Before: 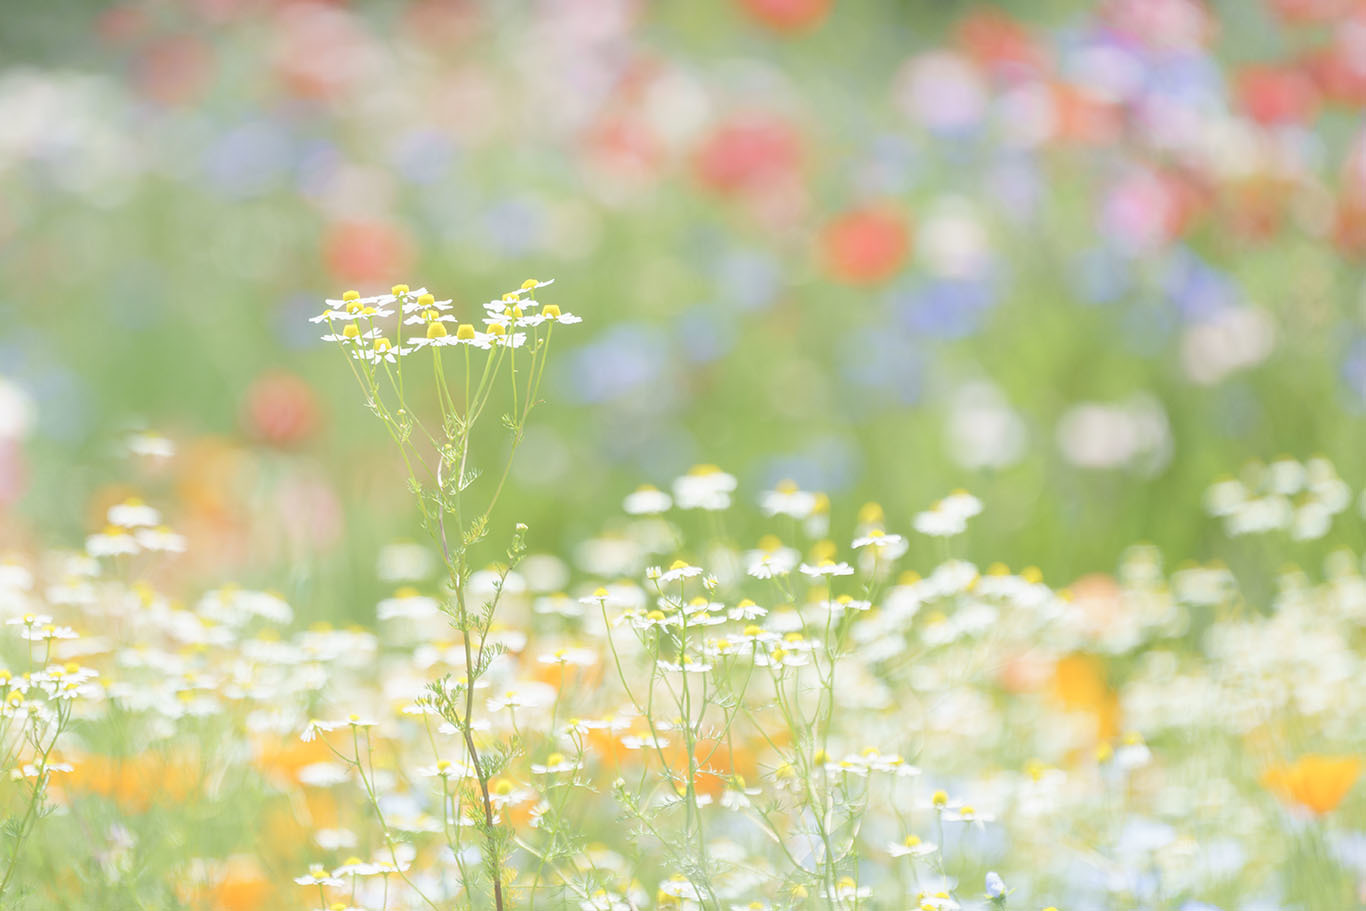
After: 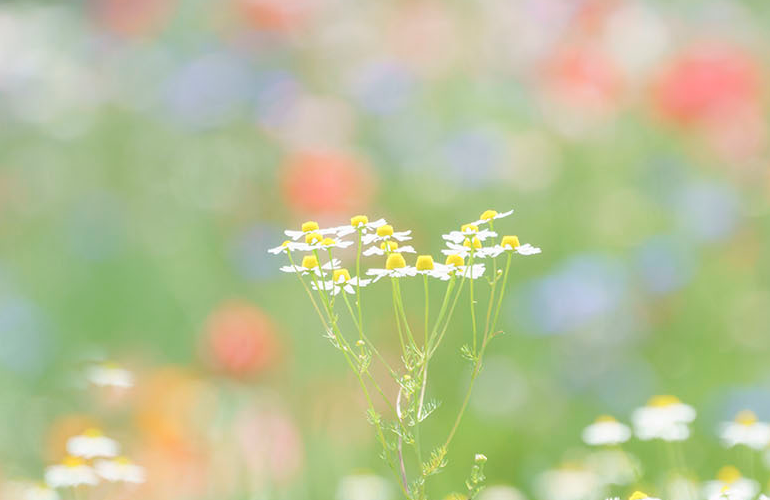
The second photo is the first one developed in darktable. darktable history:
crop and rotate: left 3.038%, top 7.656%, right 40.587%, bottom 37.351%
